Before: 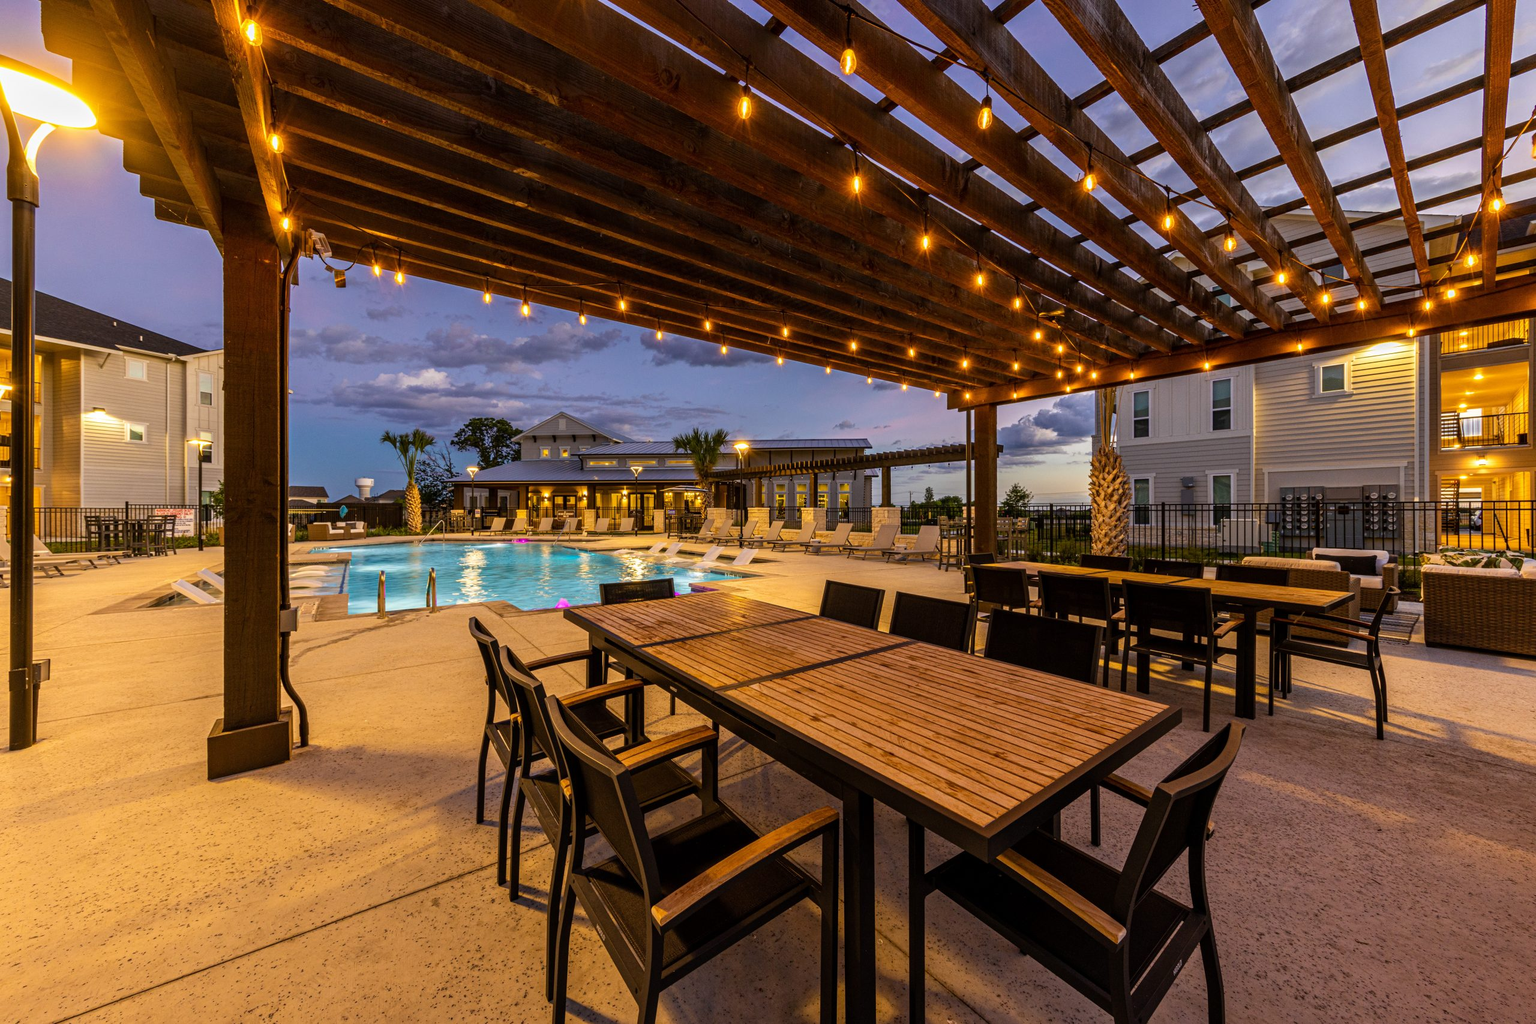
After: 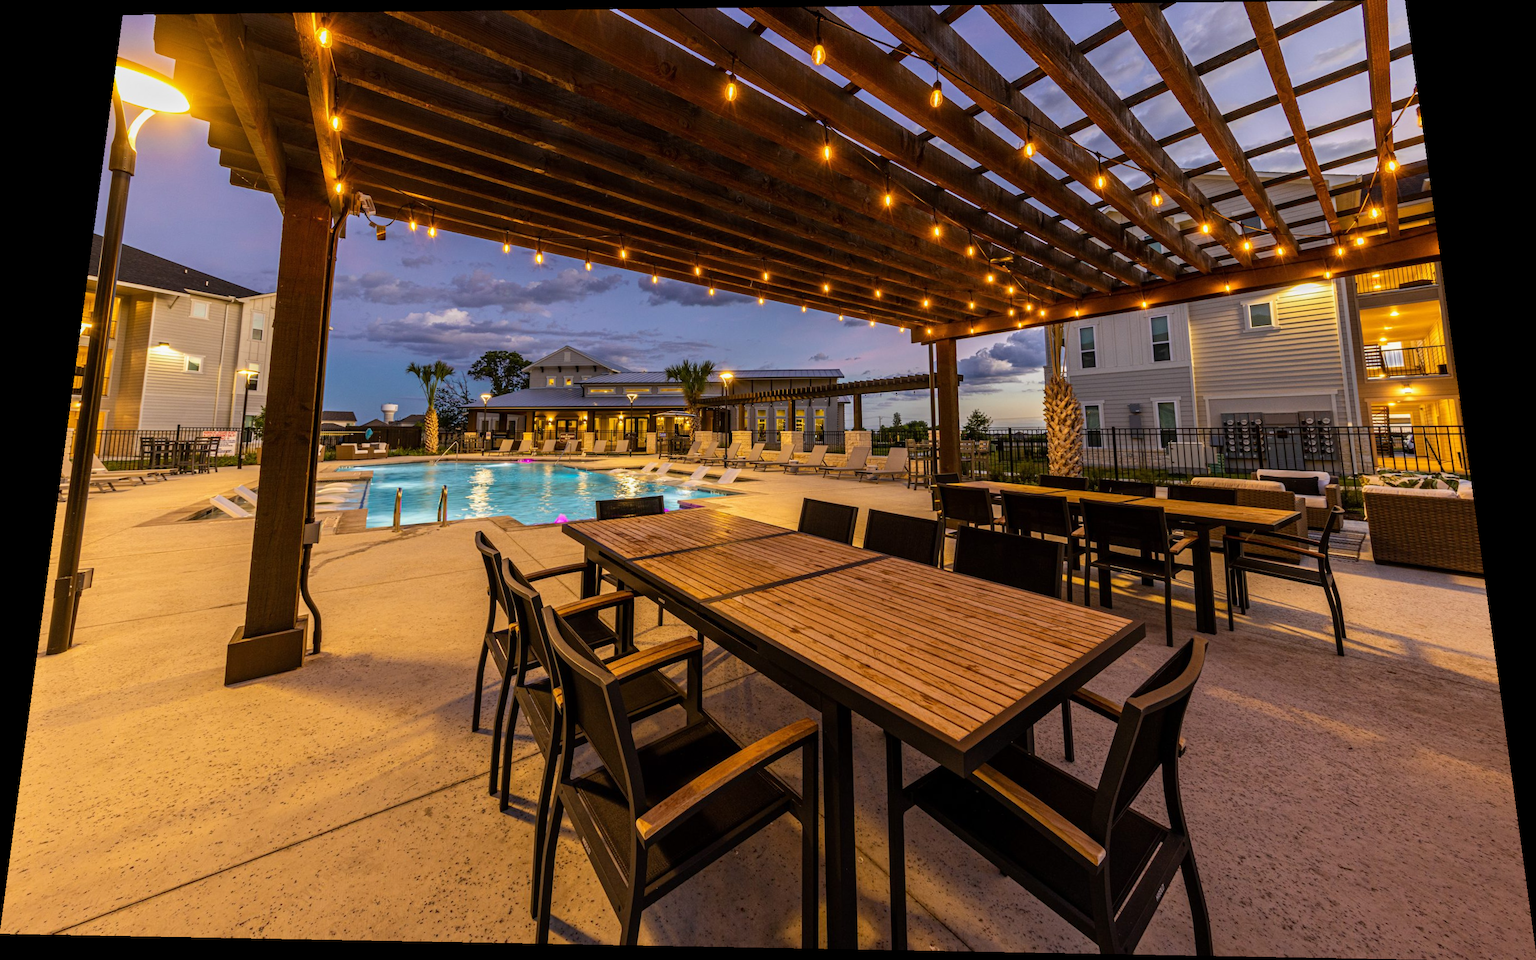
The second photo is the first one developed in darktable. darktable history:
rotate and perspective: rotation 0.128°, lens shift (vertical) -0.181, lens shift (horizontal) -0.044, shear 0.001, automatic cropping off
tone equalizer: -8 EV -0.002 EV, -7 EV 0.005 EV, -6 EV -0.009 EV, -5 EV 0.011 EV, -4 EV -0.012 EV, -3 EV 0.007 EV, -2 EV -0.062 EV, -1 EV -0.293 EV, +0 EV -0.582 EV, smoothing diameter 2%, edges refinement/feathering 20, mask exposure compensation -1.57 EV, filter diffusion 5
